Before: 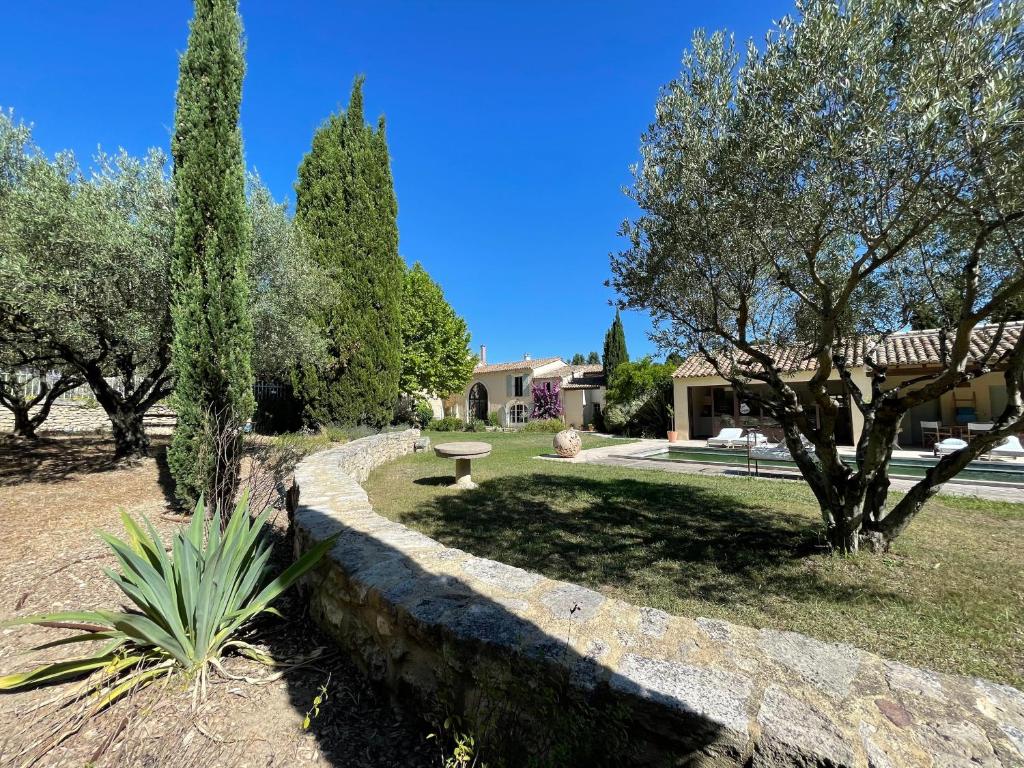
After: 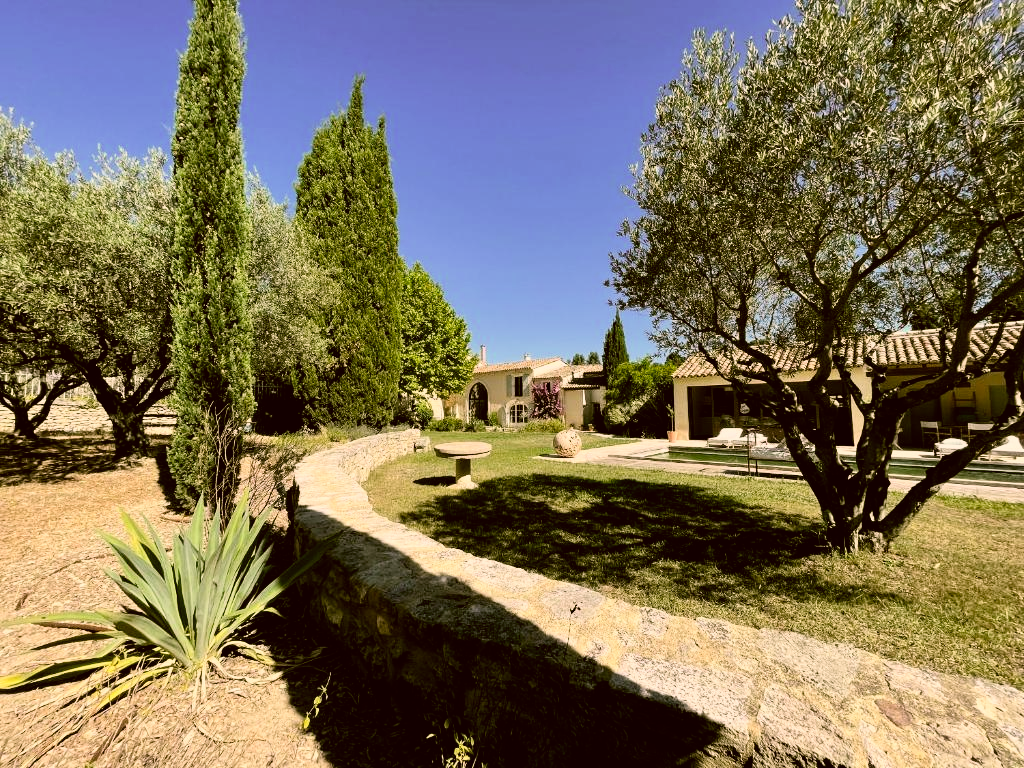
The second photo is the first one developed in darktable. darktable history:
contrast brightness saturation: contrast 0.151, brightness 0.048
filmic rgb: middle gray luminance 21.63%, black relative exposure -14.03 EV, white relative exposure 2.95 EV, target black luminance 0%, hardness 8.82, latitude 59.92%, contrast 1.207, highlights saturation mix 5.62%, shadows ↔ highlights balance 40.93%, contrast in shadows safe
color correction: highlights a* 8.87, highlights b* 15.09, shadows a* -0.543, shadows b* 26.99
